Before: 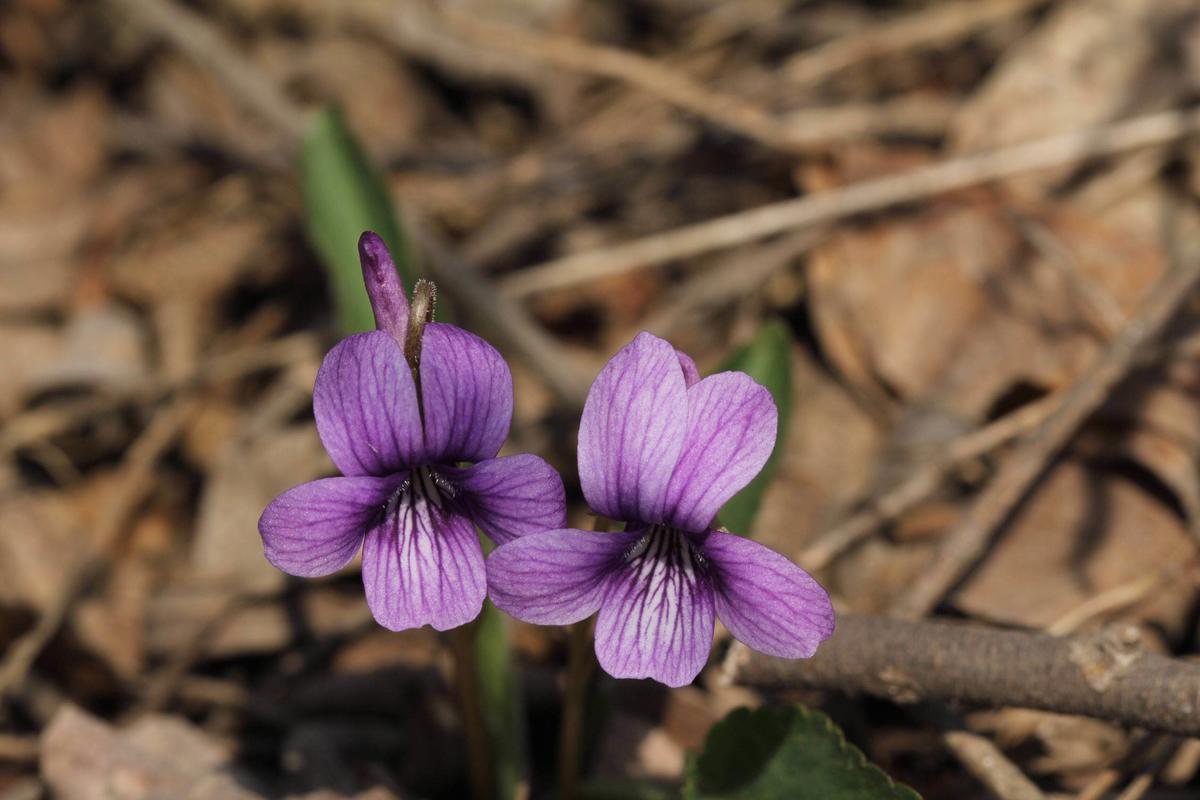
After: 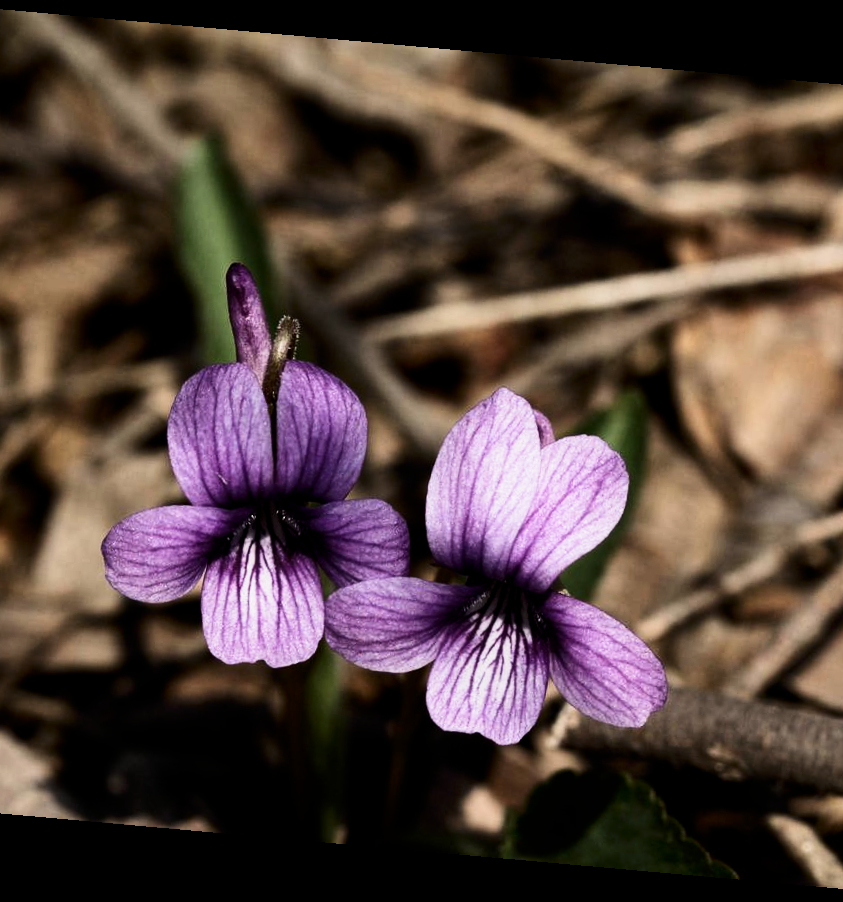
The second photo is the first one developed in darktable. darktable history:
contrast brightness saturation: contrast 0.28
filmic rgb: black relative exposure -8.2 EV, white relative exposure 2.2 EV, threshold 3 EV, hardness 7.11, latitude 75%, contrast 1.325, highlights saturation mix -2%, shadows ↔ highlights balance 30%, preserve chrominance RGB euclidean norm, color science v5 (2021), contrast in shadows safe, contrast in highlights safe, enable highlight reconstruction true
crop and rotate: left 14.292%, right 19.041%
rotate and perspective: rotation 5.12°, automatic cropping off
